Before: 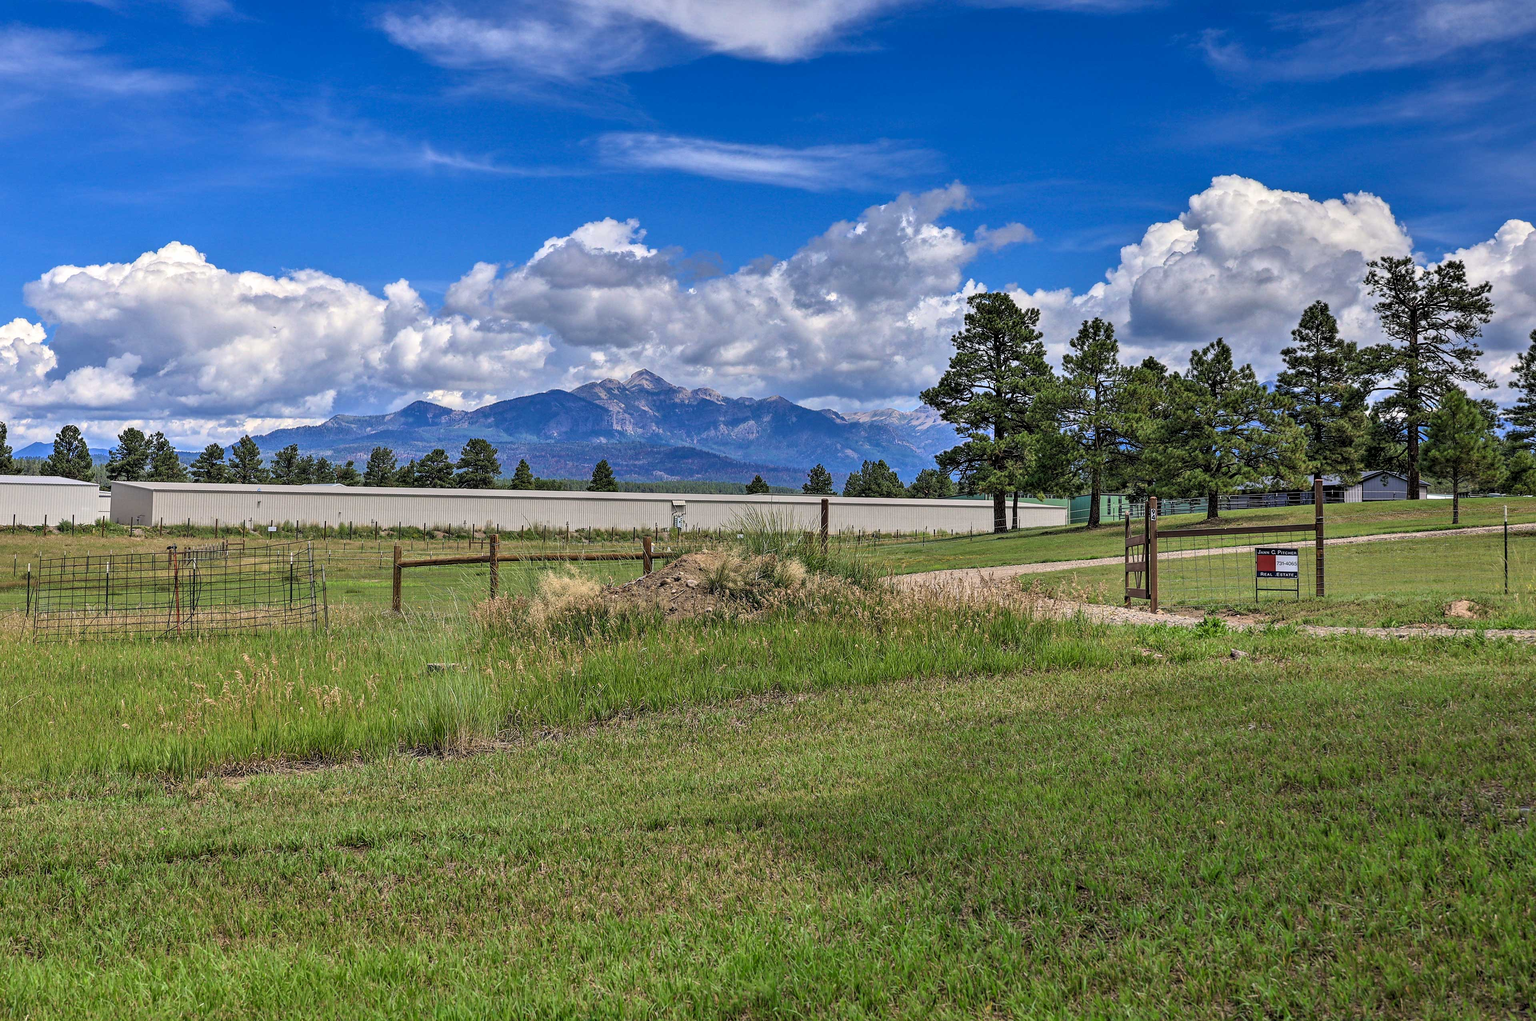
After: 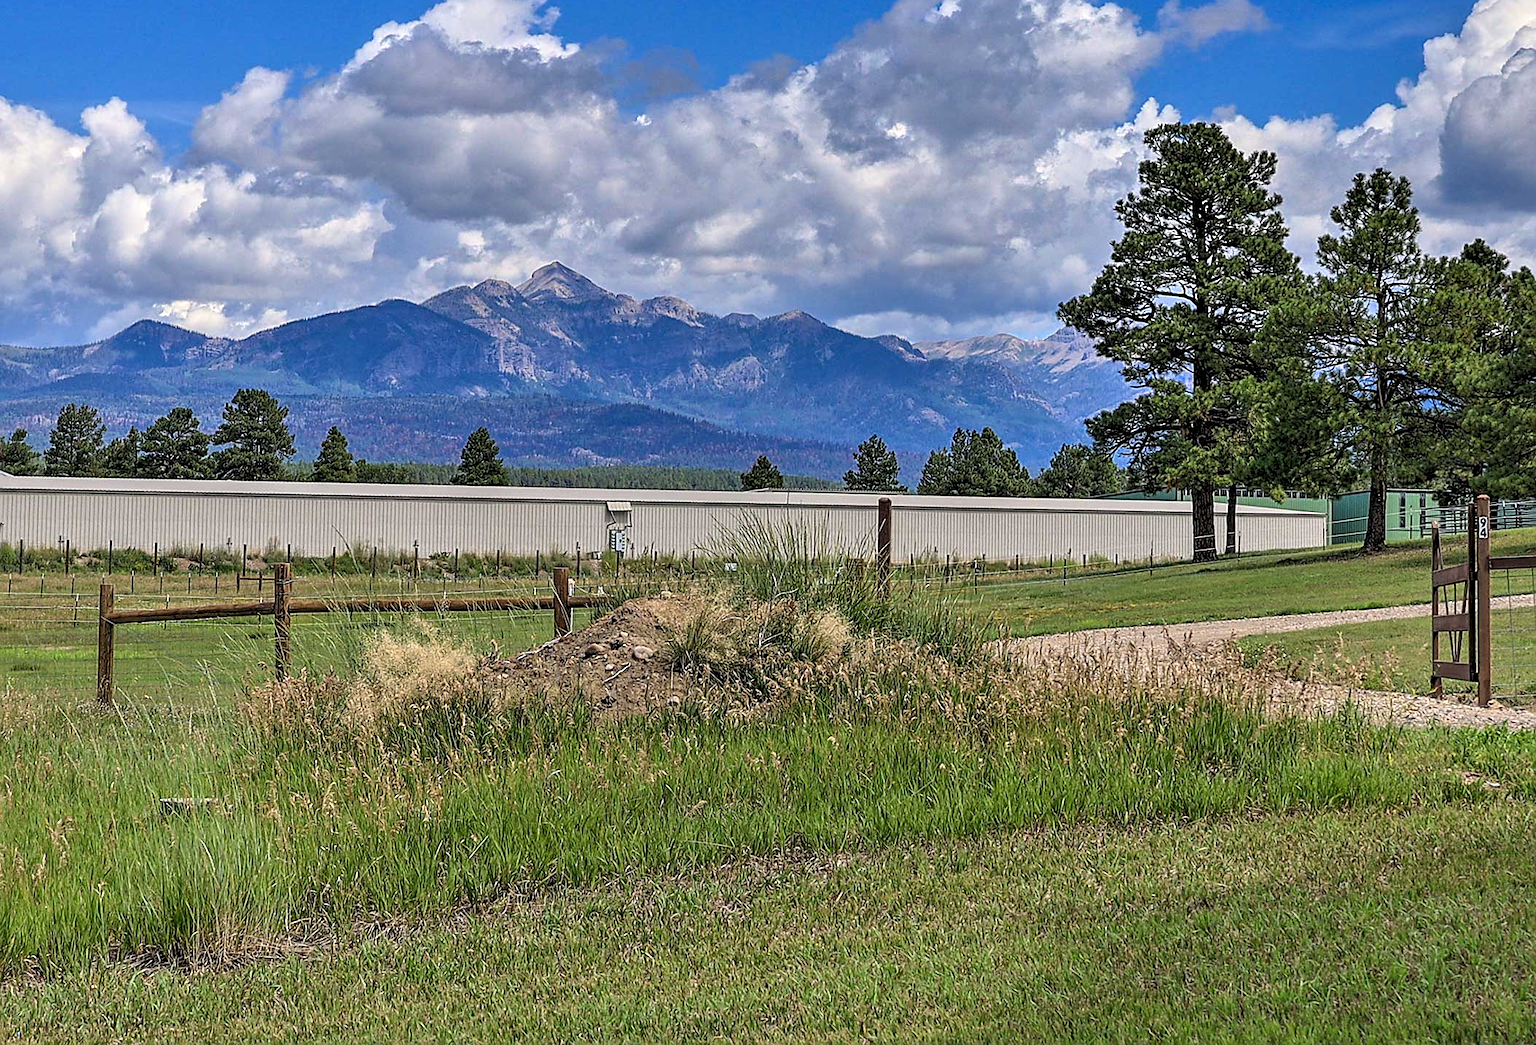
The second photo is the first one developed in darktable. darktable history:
sharpen: on, module defaults
crop and rotate: left 22.103%, top 22.068%, right 22.985%, bottom 21.688%
